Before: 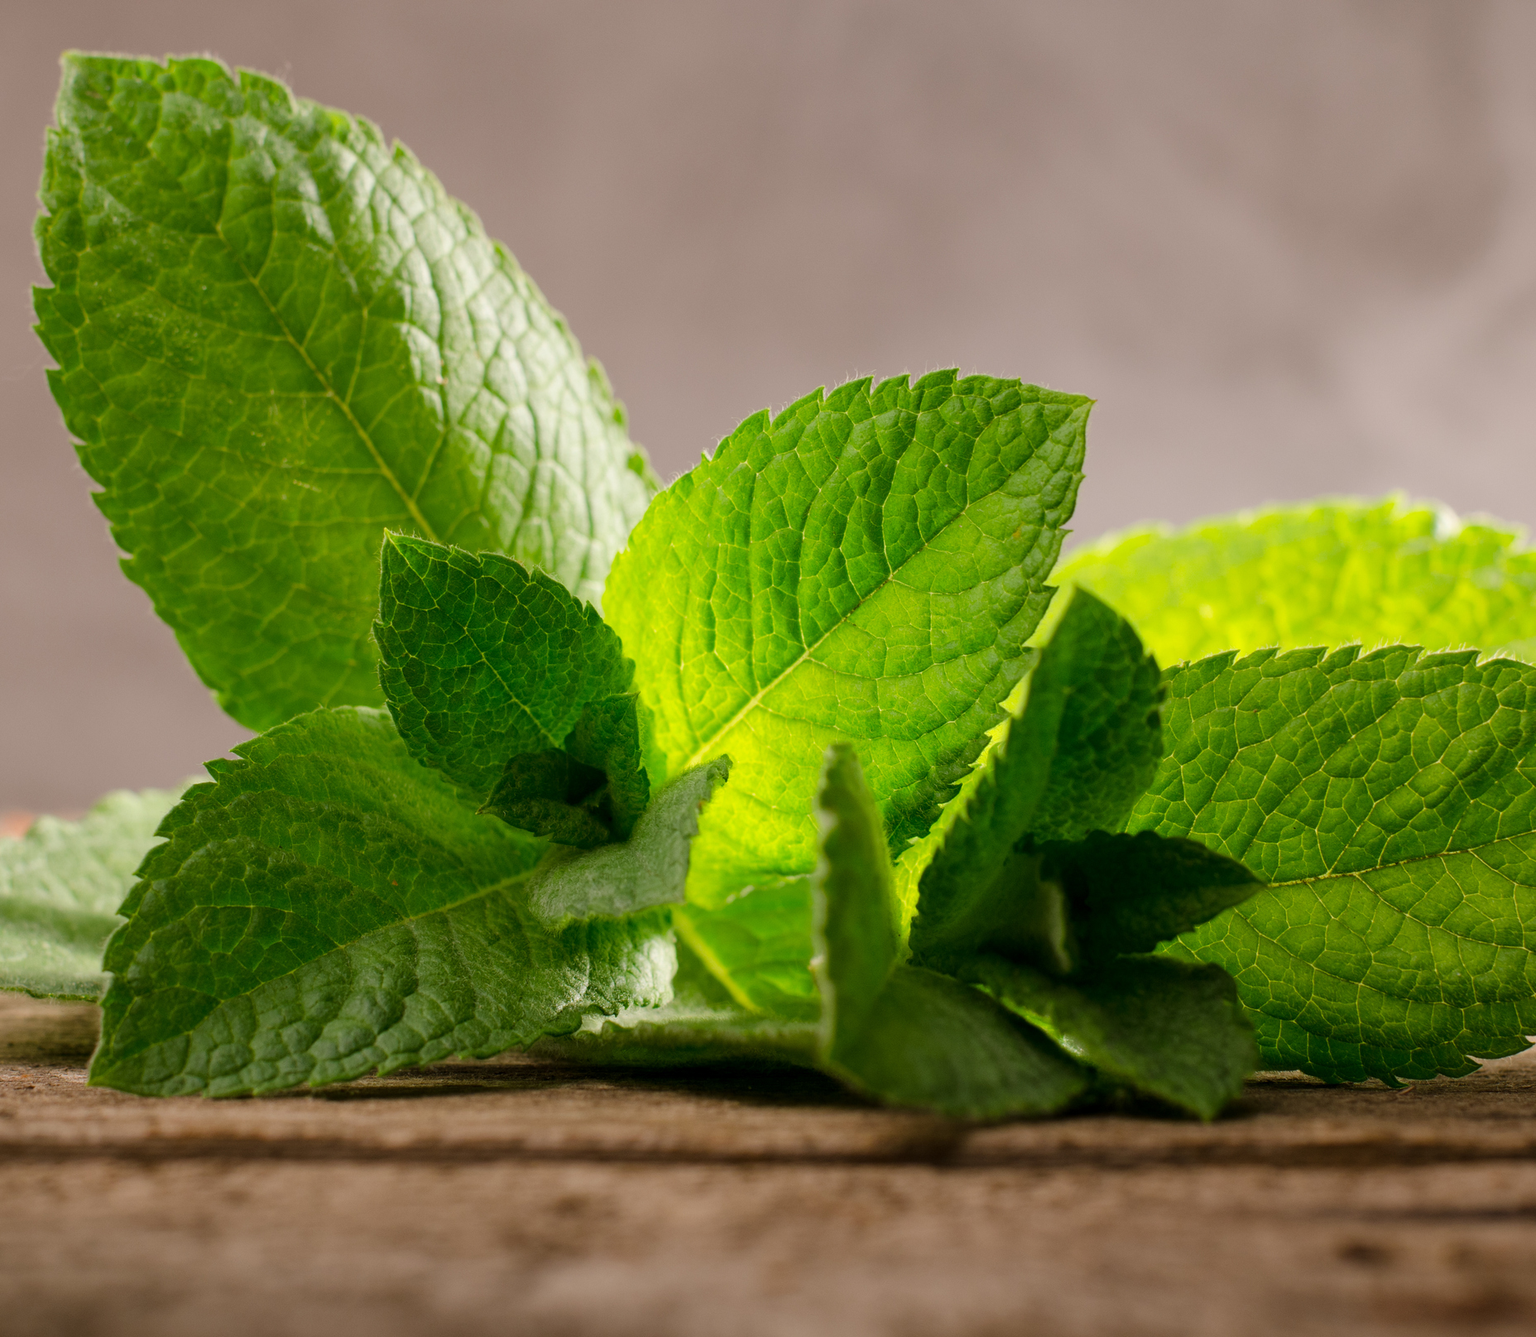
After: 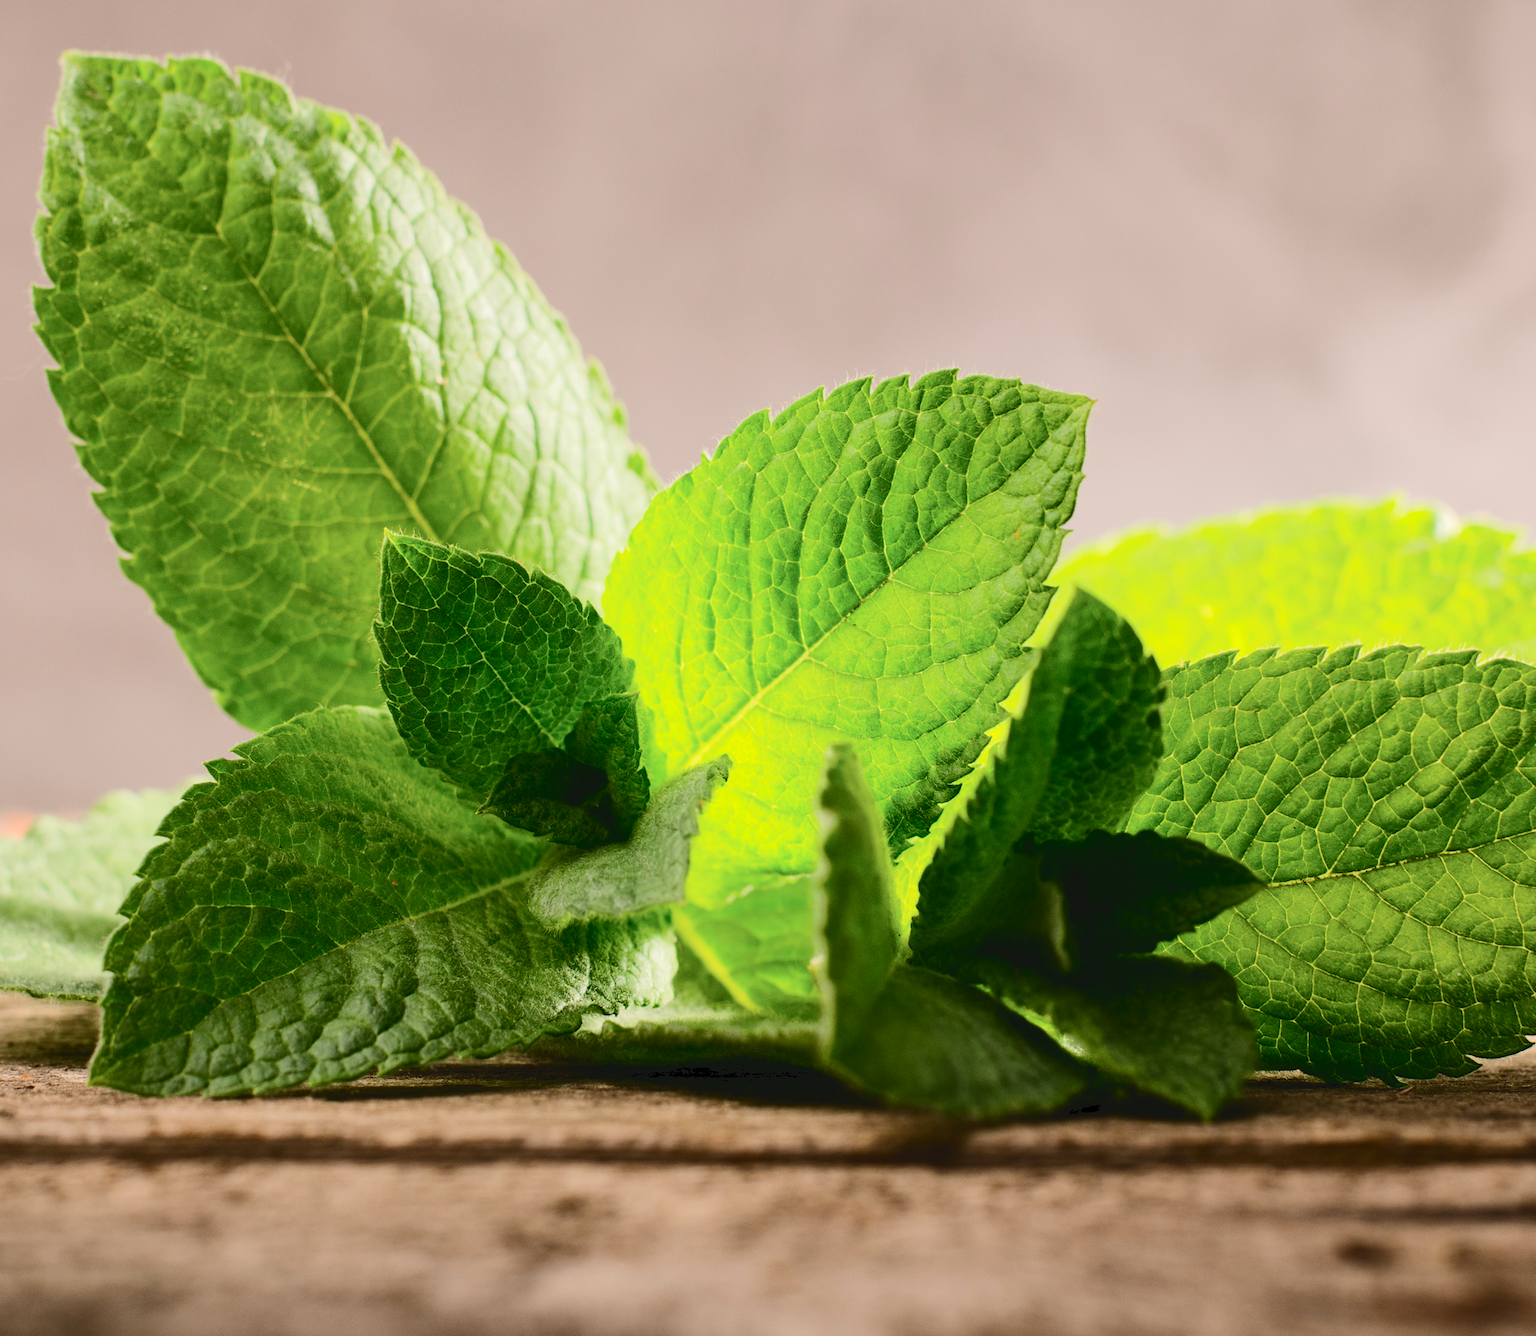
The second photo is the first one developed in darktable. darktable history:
color balance rgb: perceptual saturation grading › global saturation 0.288%, global vibrance 14.492%
tone curve: curves: ch0 [(0, 0) (0.003, 0.061) (0.011, 0.065) (0.025, 0.066) (0.044, 0.077) (0.069, 0.092) (0.1, 0.106) (0.136, 0.125) (0.177, 0.16) (0.224, 0.206) (0.277, 0.272) (0.335, 0.356) (0.399, 0.472) (0.468, 0.59) (0.543, 0.686) (0.623, 0.766) (0.709, 0.832) (0.801, 0.886) (0.898, 0.929) (1, 1)], color space Lab, independent channels, preserve colors none
